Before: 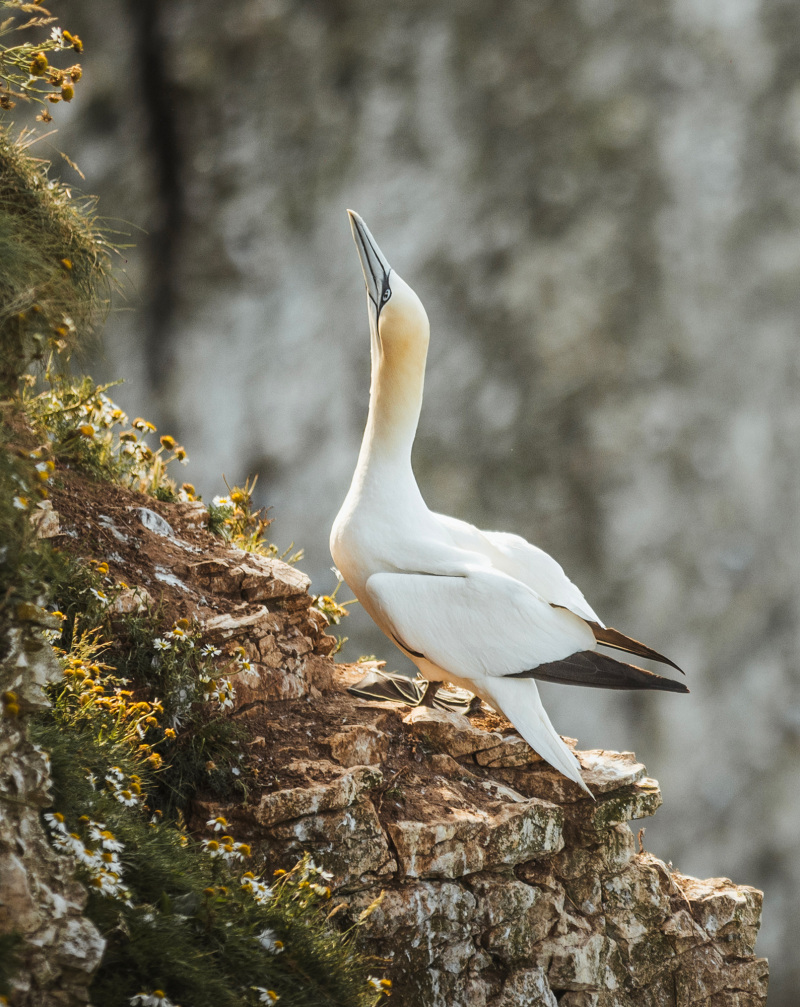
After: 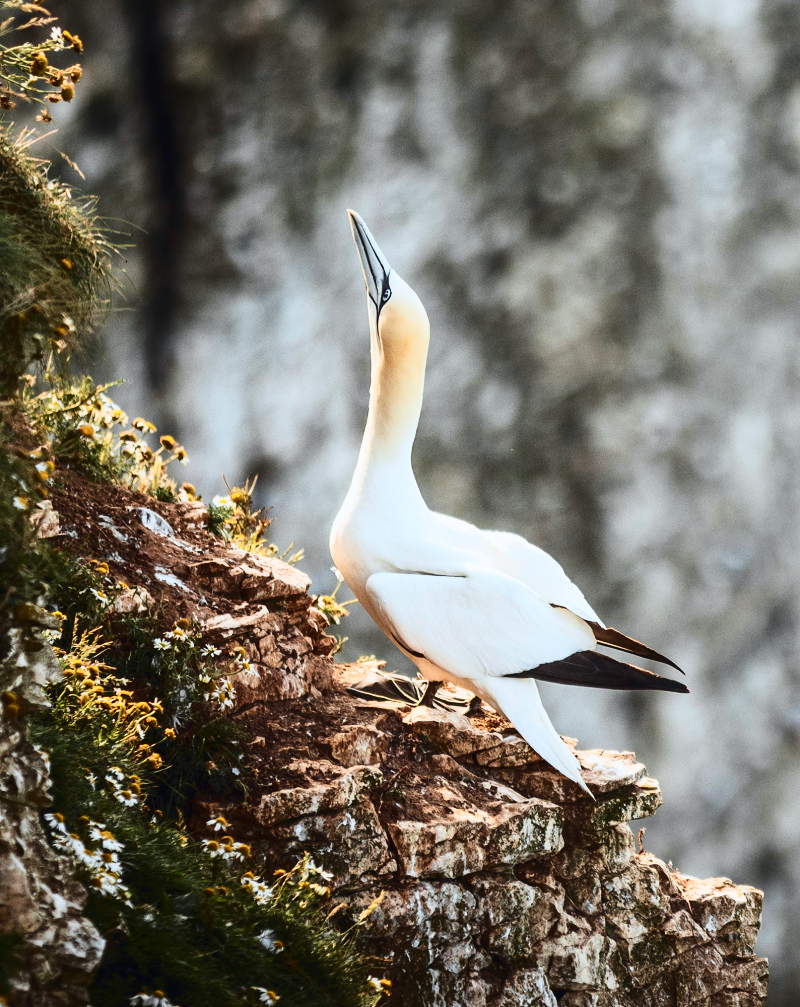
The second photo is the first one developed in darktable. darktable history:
tone curve: curves: ch0 [(0, 0) (0.236, 0.124) (0.373, 0.304) (0.542, 0.593) (0.737, 0.873) (1, 1)]; ch1 [(0, 0) (0.399, 0.328) (0.488, 0.484) (0.598, 0.624) (1, 1)]; ch2 [(0, 0) (0.448, 0.405) (0.523, 0.511) (0.592, 0.59) (1, 1)], color space Lab, independent channels, preserve colors none
